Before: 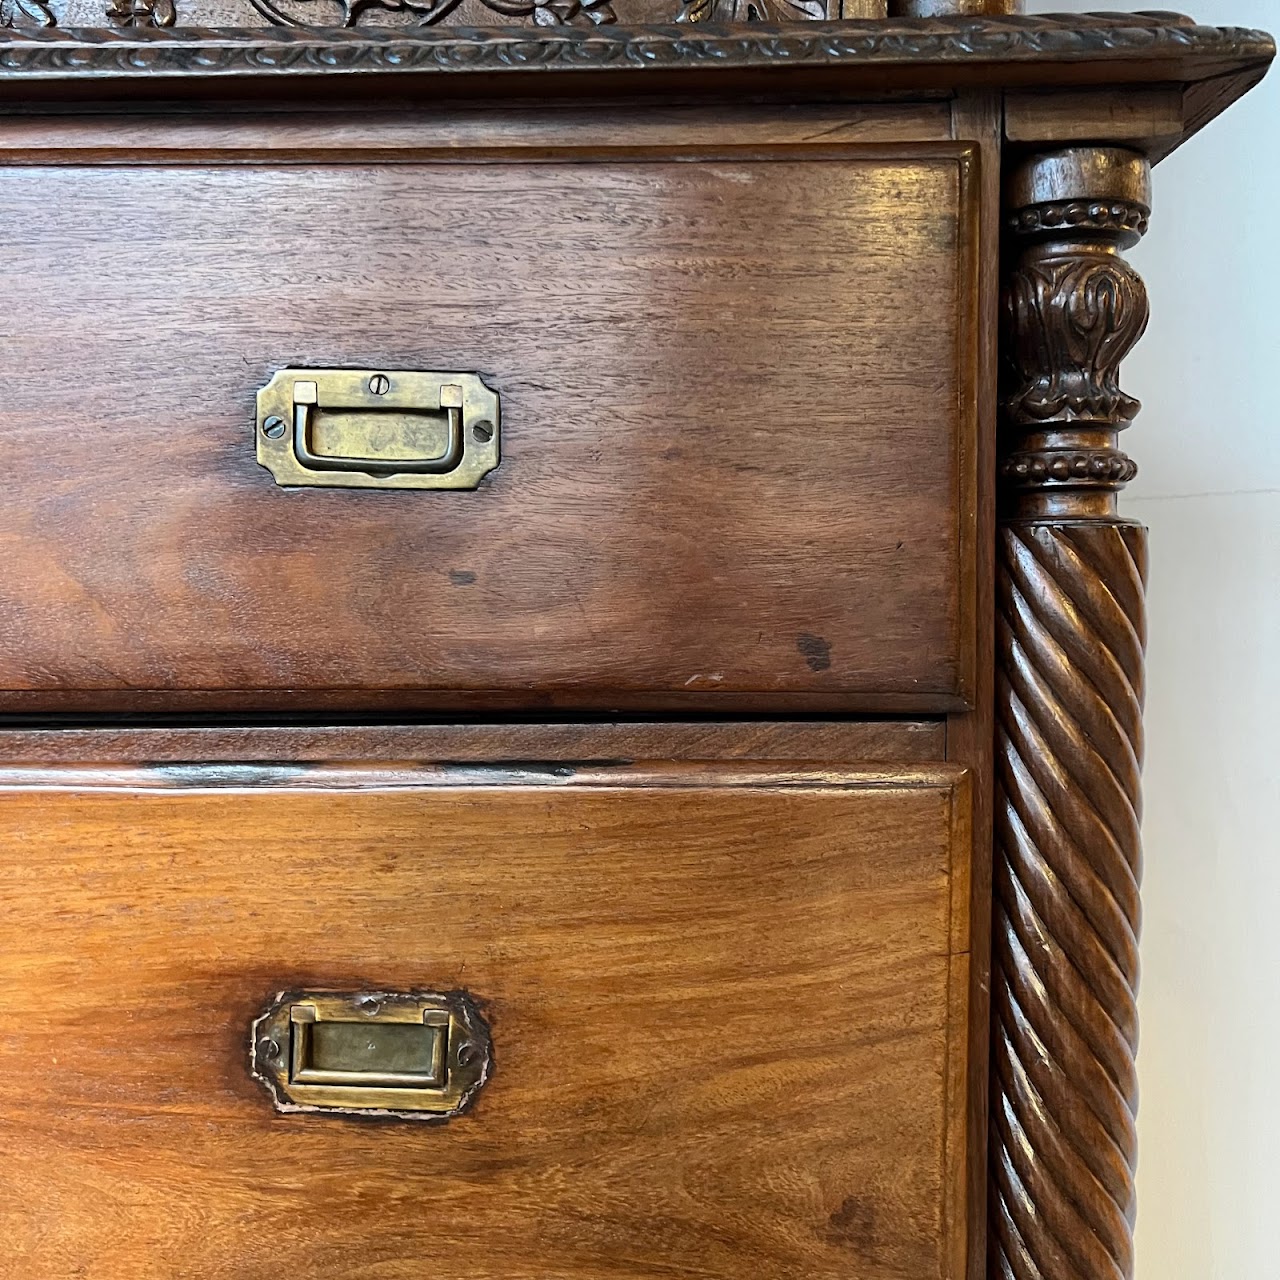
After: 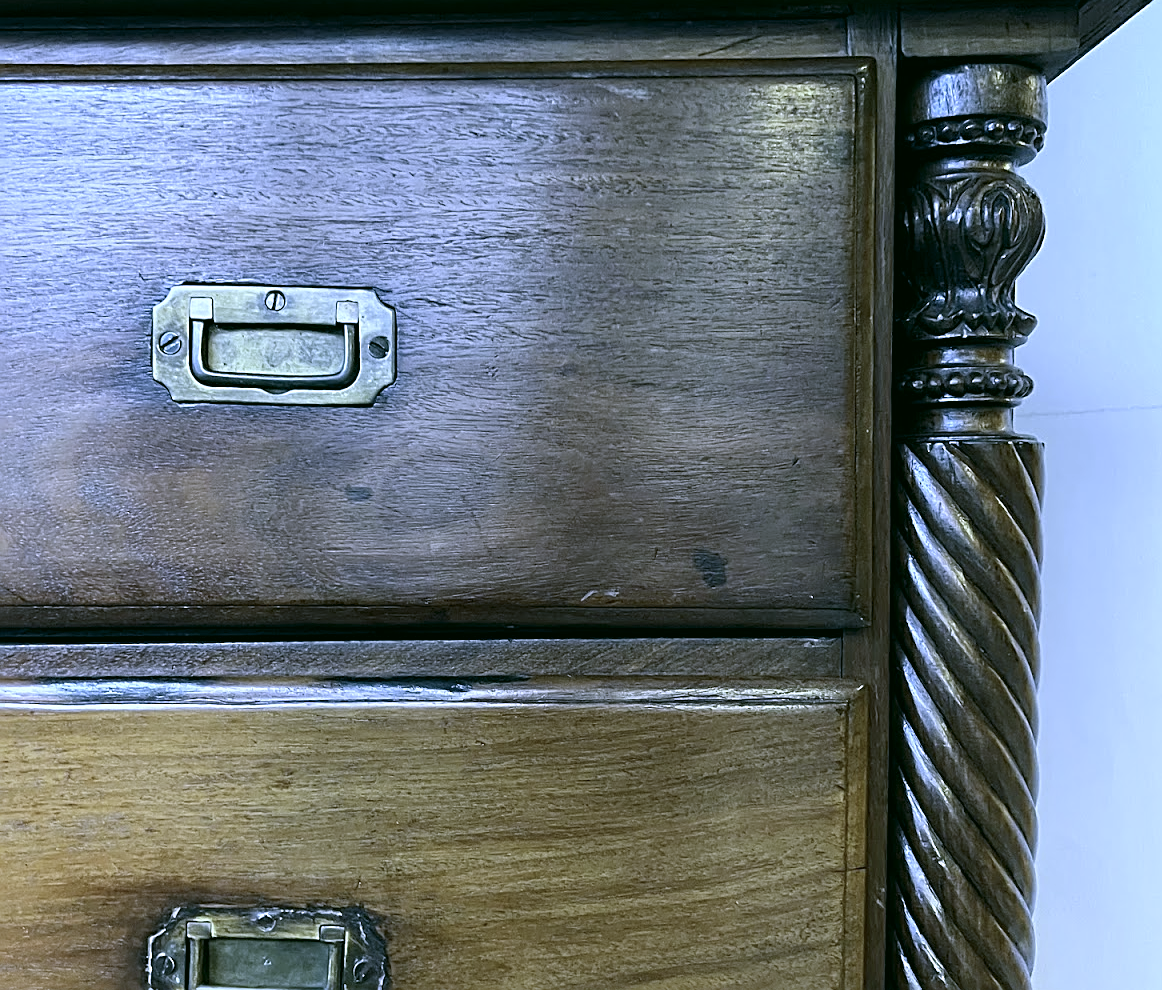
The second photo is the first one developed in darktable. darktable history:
crop: left 8.155%, top 6.611%, bottom 15.385%
sharpen: on, module defaults
color balance: input saturation 100.43%, contrast fulcrum 14.22%, output saturation 70.41%
color correction: highlights a* -0.482, highlights b* 9.48, shadows a* -9.48, shadows b* 0.803
white balance: red 0.766, blue 1.537
